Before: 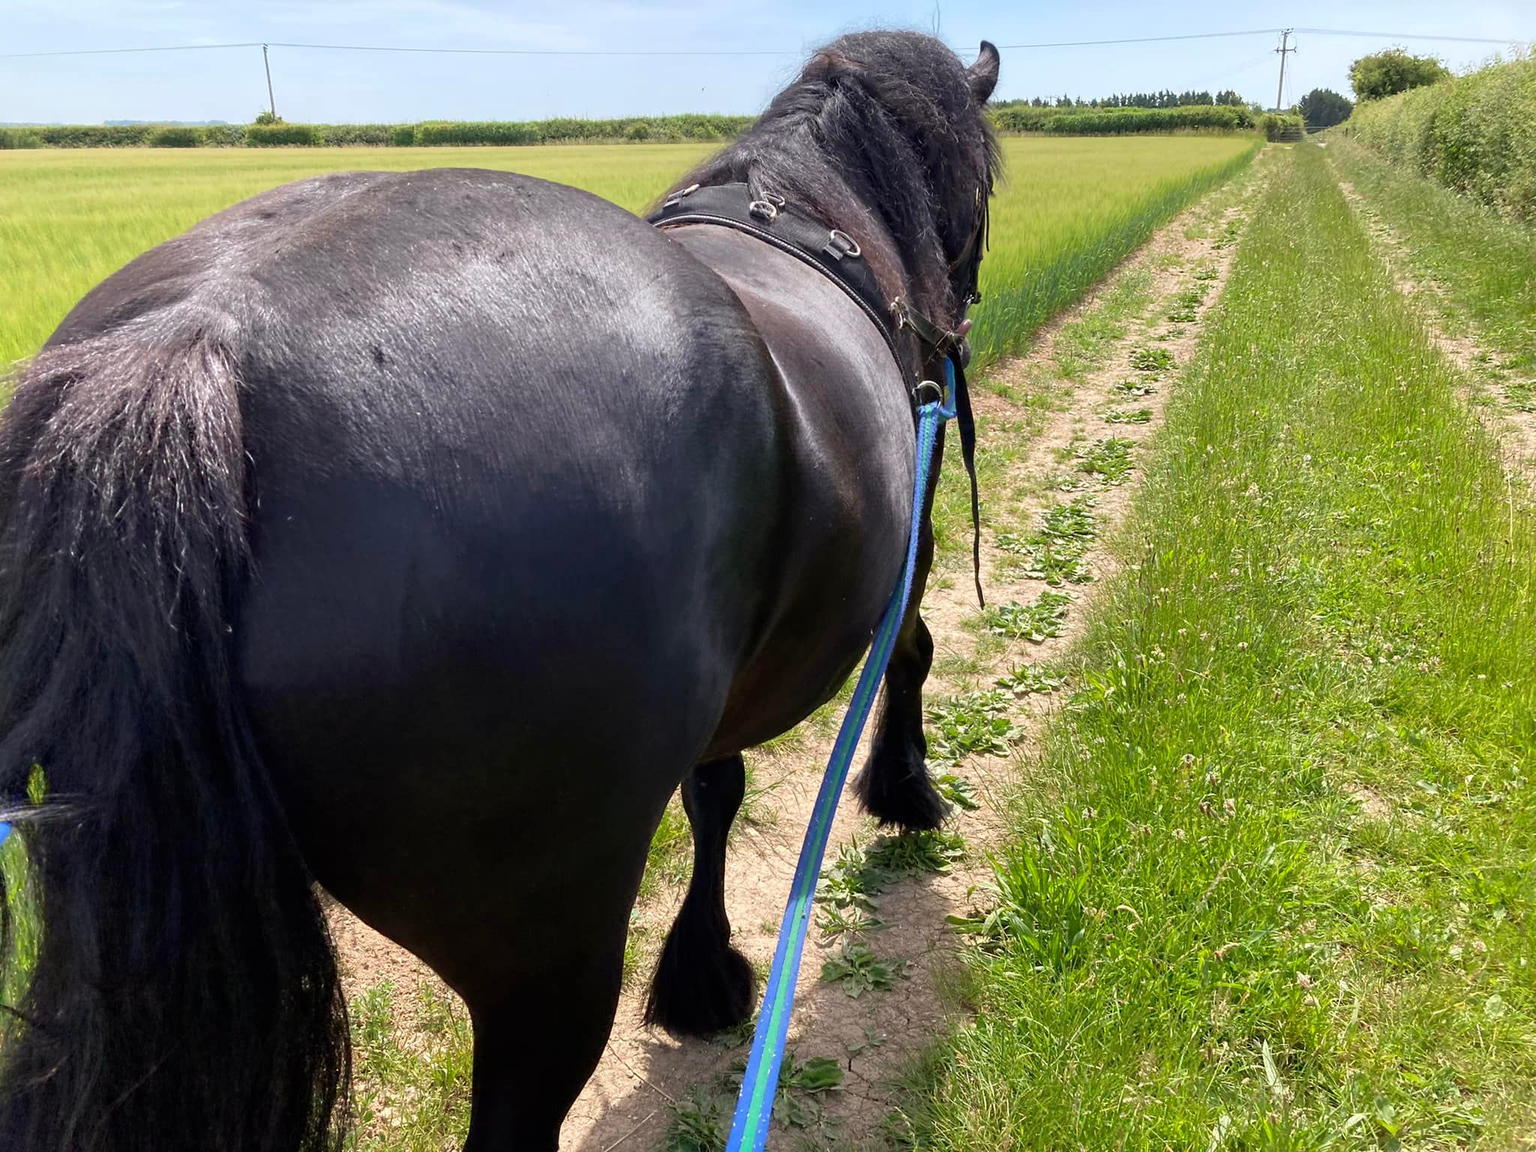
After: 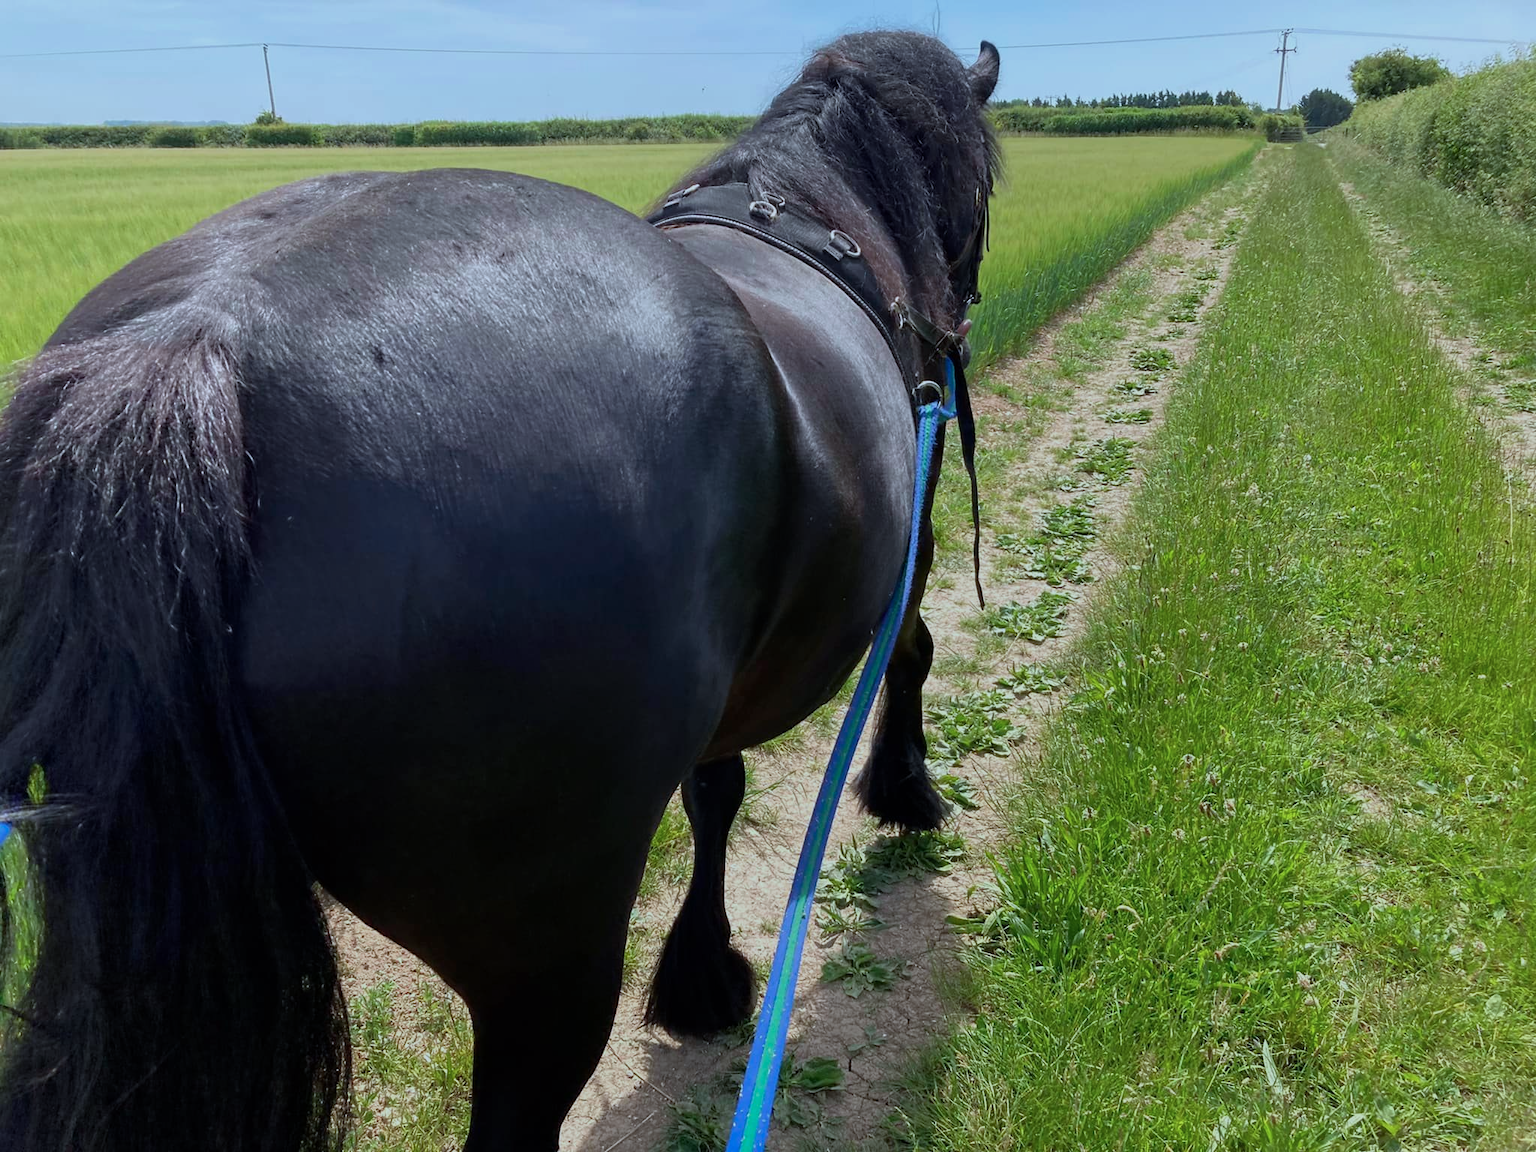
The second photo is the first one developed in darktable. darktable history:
exposure: exposure -0.582 EV, compensate highlight preservation false
color calibration: illuminant F (fluorescent), F source F9 (Cool White Deluxe 4150 K) – high CRI, x 0.374, y 0.373, temperature 4158.34 K
